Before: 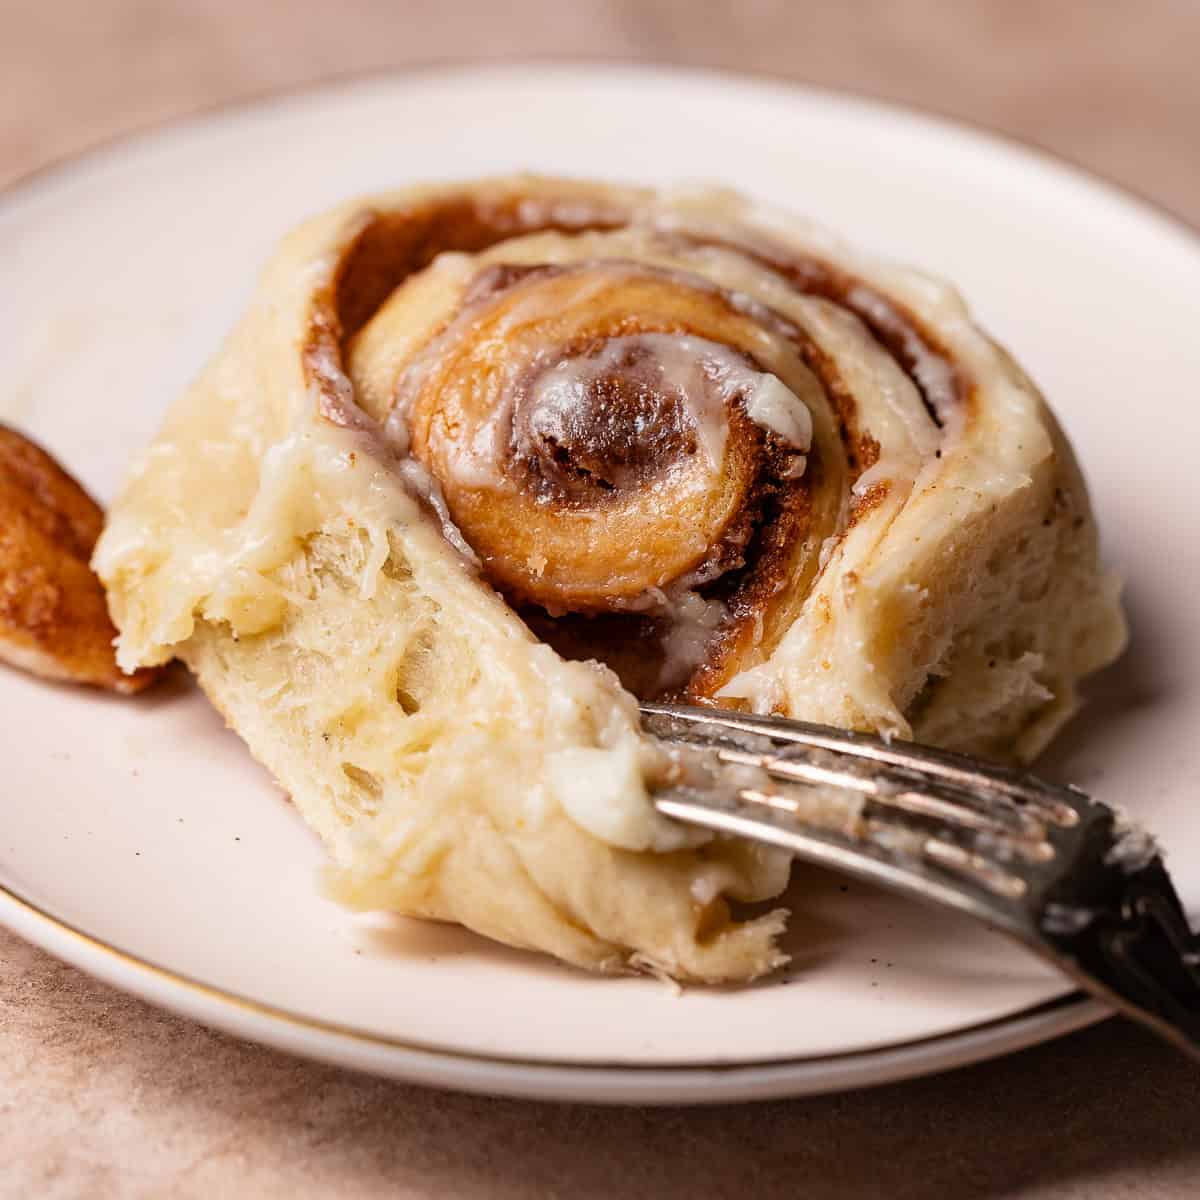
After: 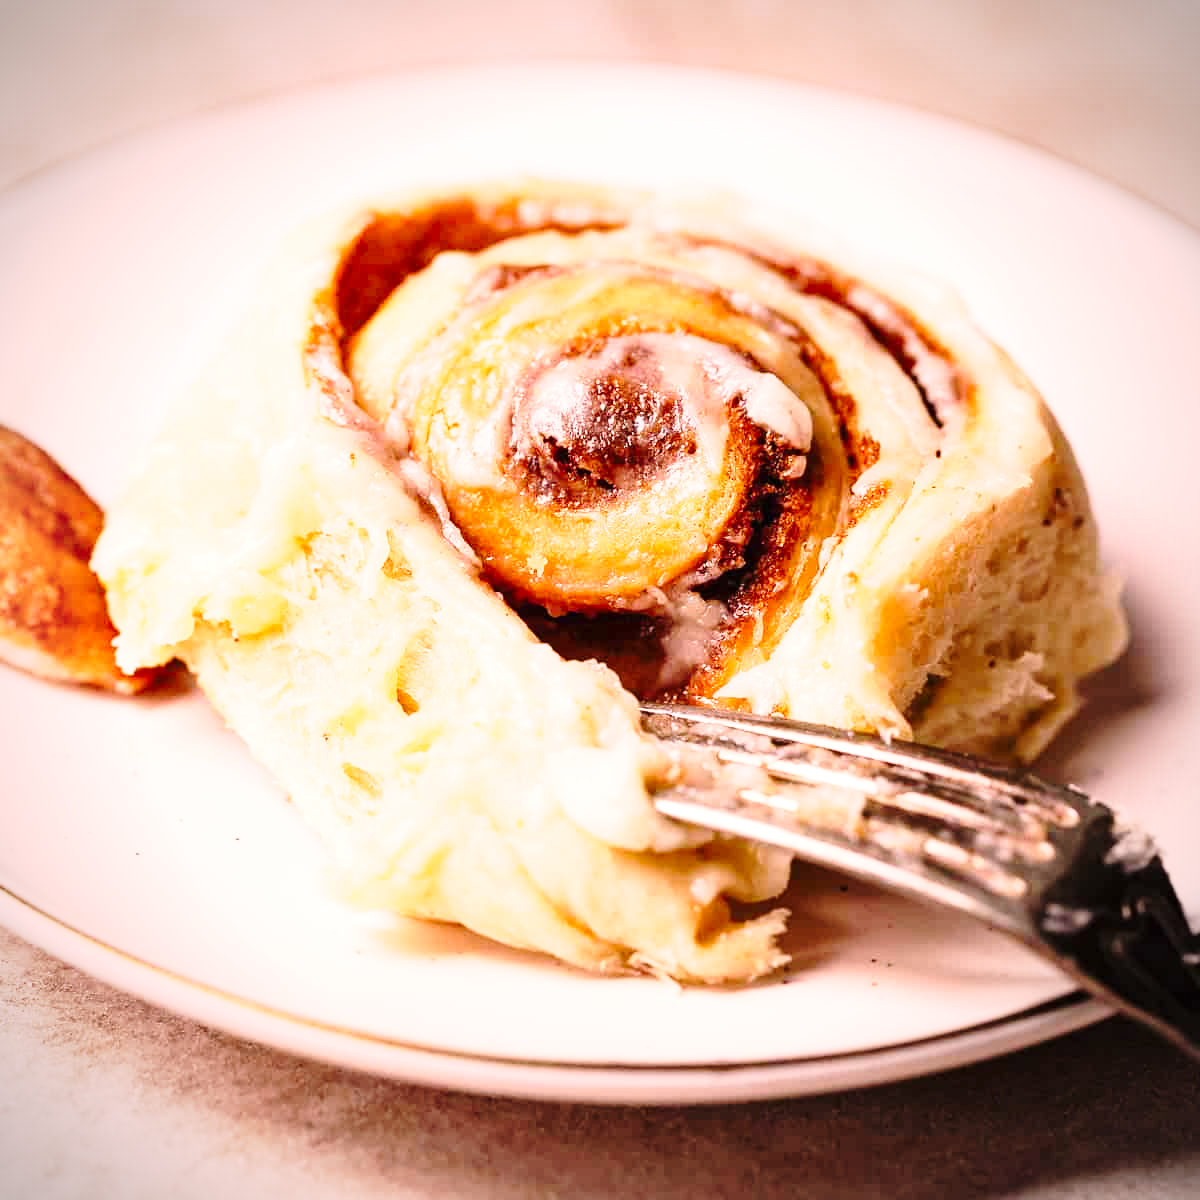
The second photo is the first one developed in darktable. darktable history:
vignetting: fall-off radius 60%, automatic ratio true
exposure: black level correction 0, exposure 0.7 EV, compensate exposure bias true, compensate highlight preservation false
color correction: highlights a* 12.23, highlights b* 5.41
base curve: curves: ch0 [(0, 0) (0.028, 0.03) (0.121, 0.232) (0.46, 0.748) (0.859, 0.968) (1, 1)], preserve colors none
